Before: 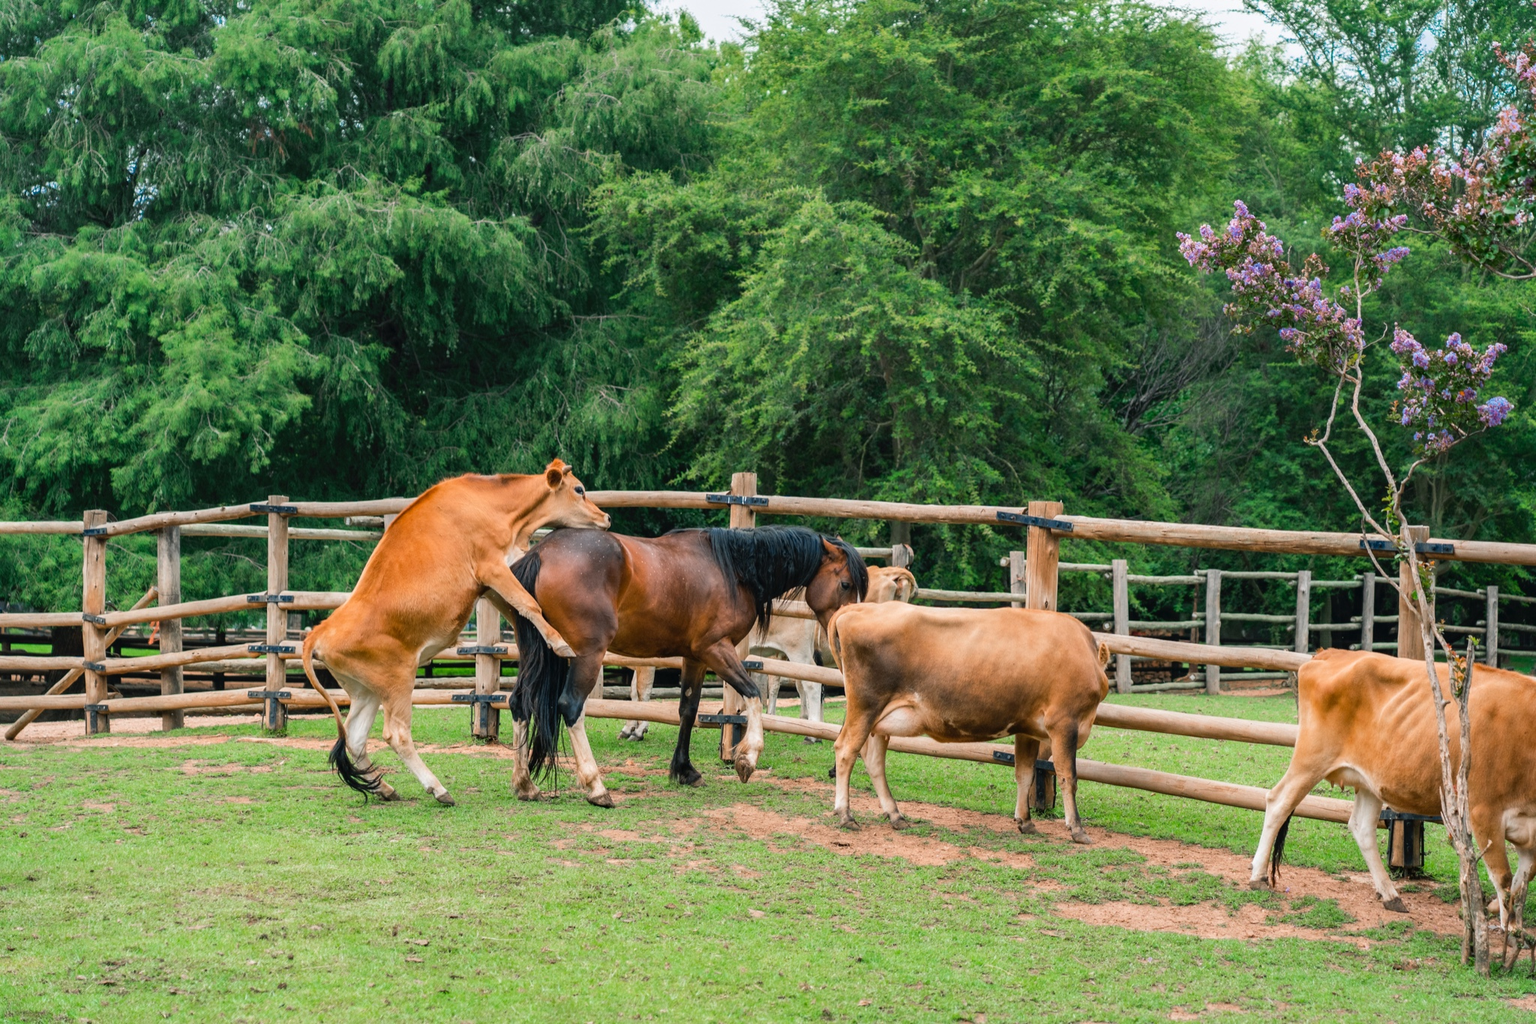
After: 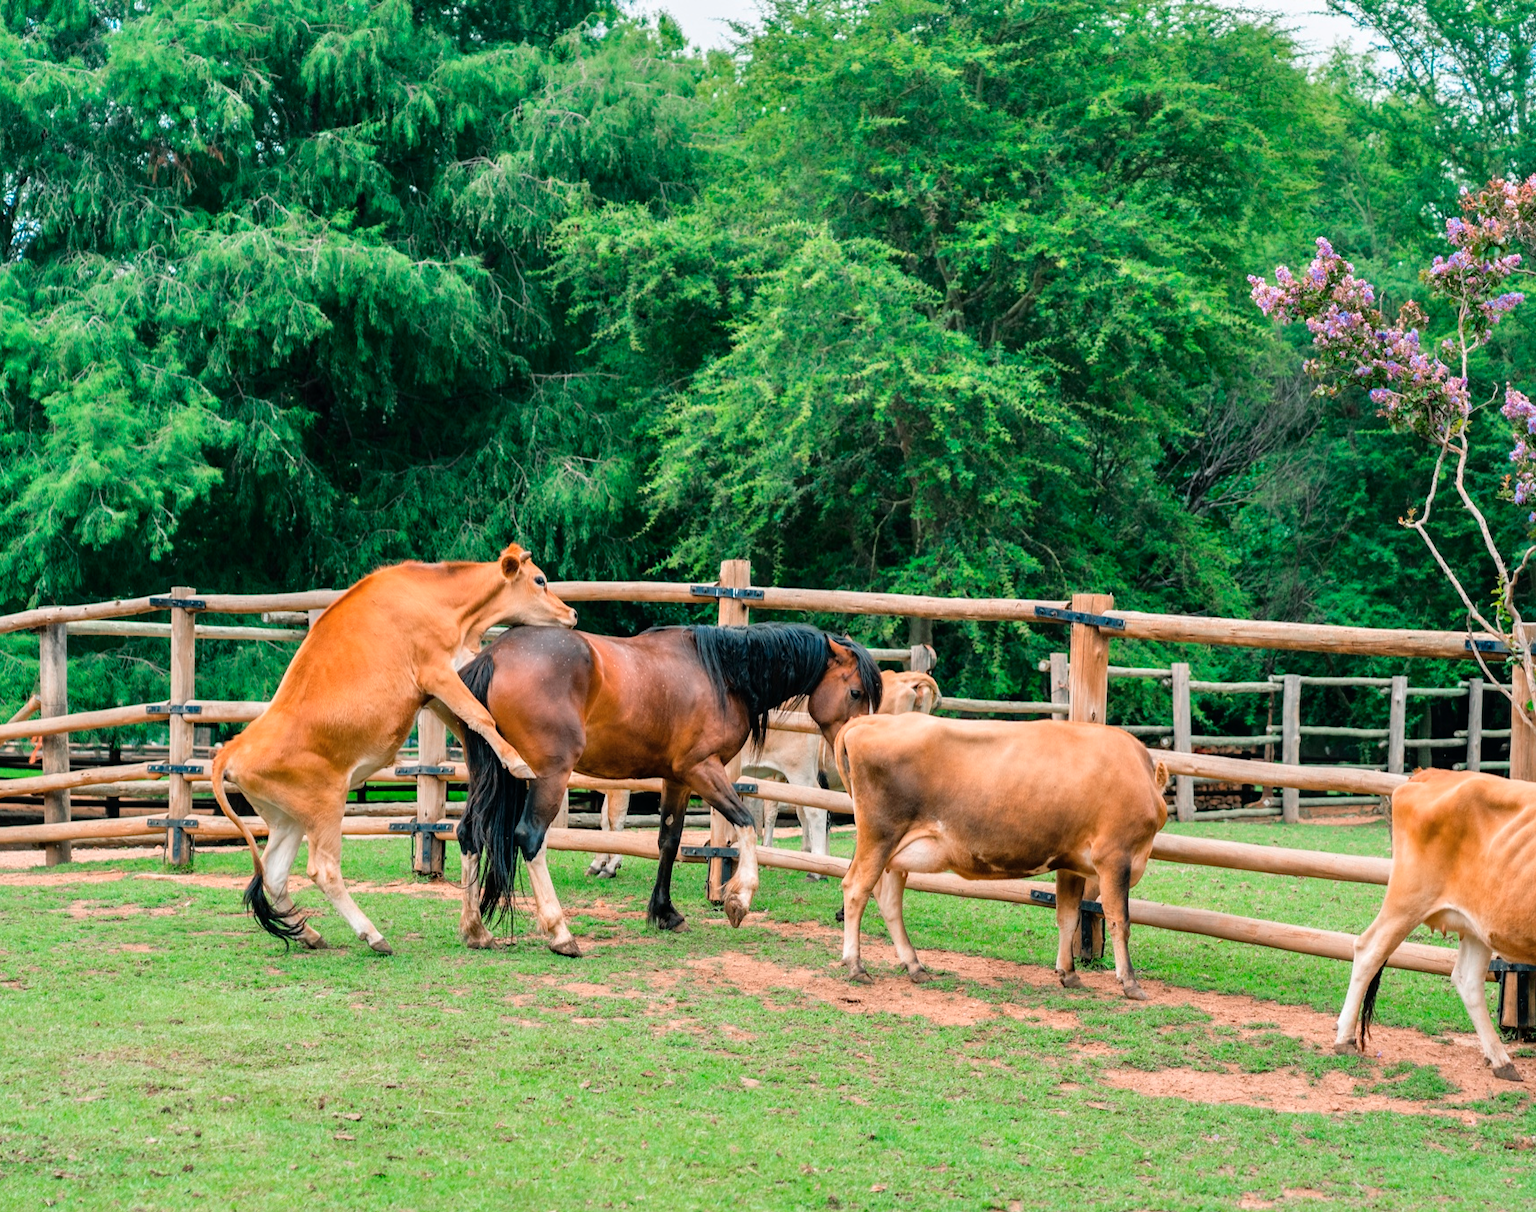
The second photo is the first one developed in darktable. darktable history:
tone equalizer: -8 EV 0.026 EV, -7 EV -0.033 EV, -6 EV 0.018 EV, -5 EV 0.041 EV, -4 EV 0.248 EV, -3 EV 0.673 EV, -2 EV 0.561 EV, -1 EV 0.211 EV, +0 EV 0.031 EV
contrast brightness saturation: saturation -0.093
crop: left 8.087%, right 7.535%
